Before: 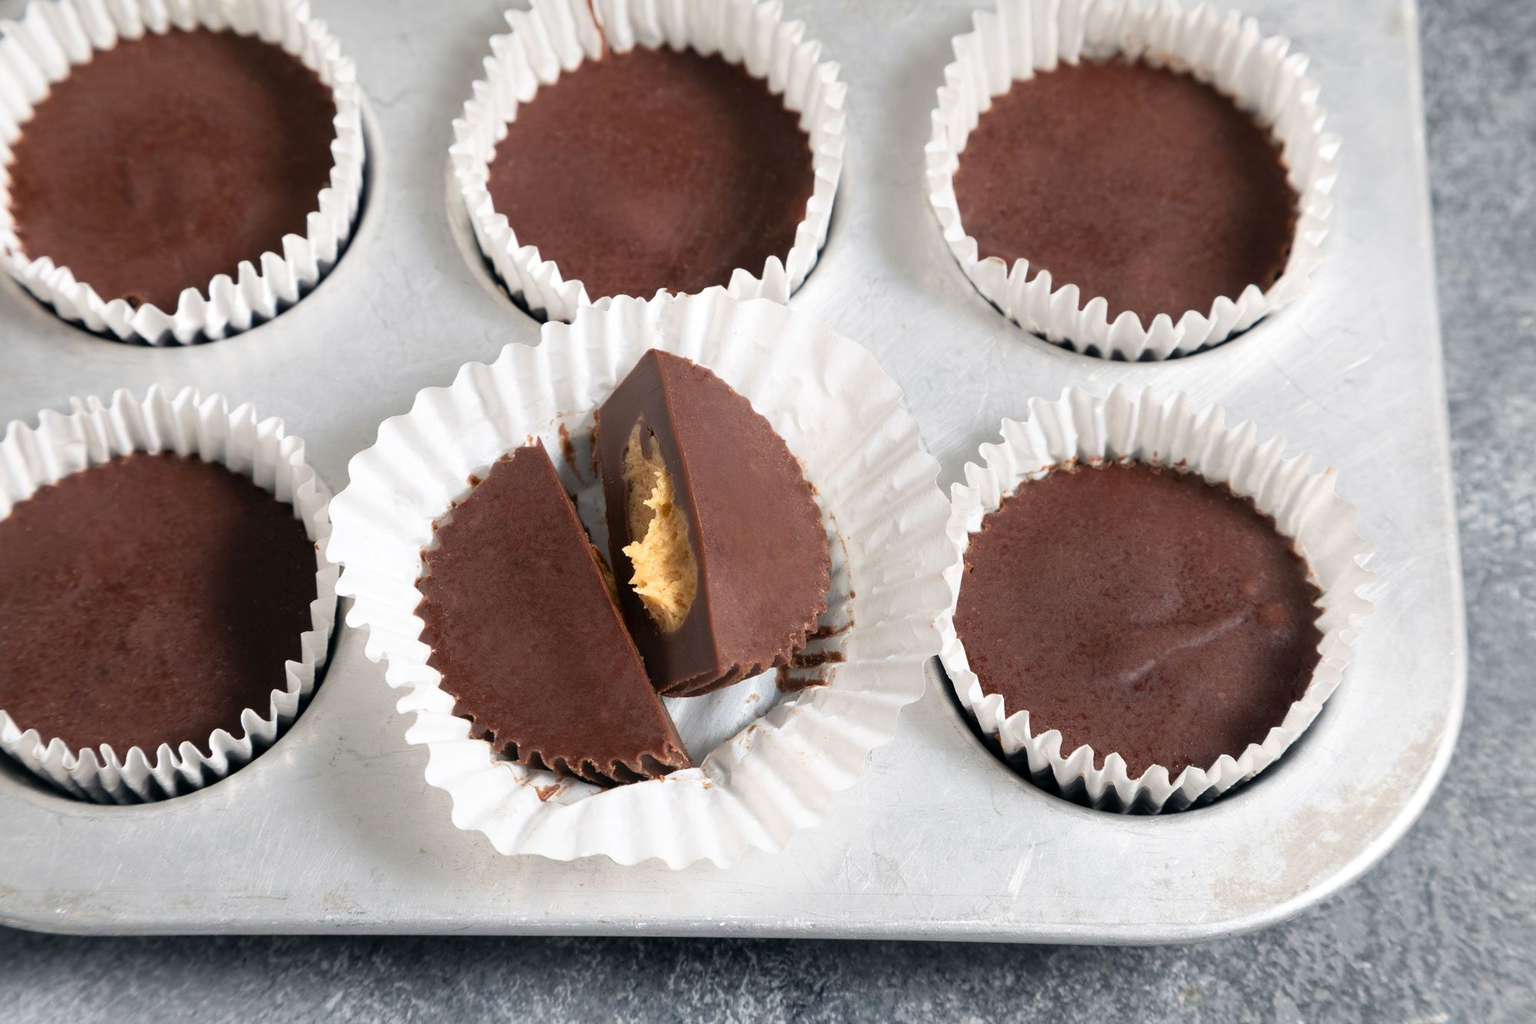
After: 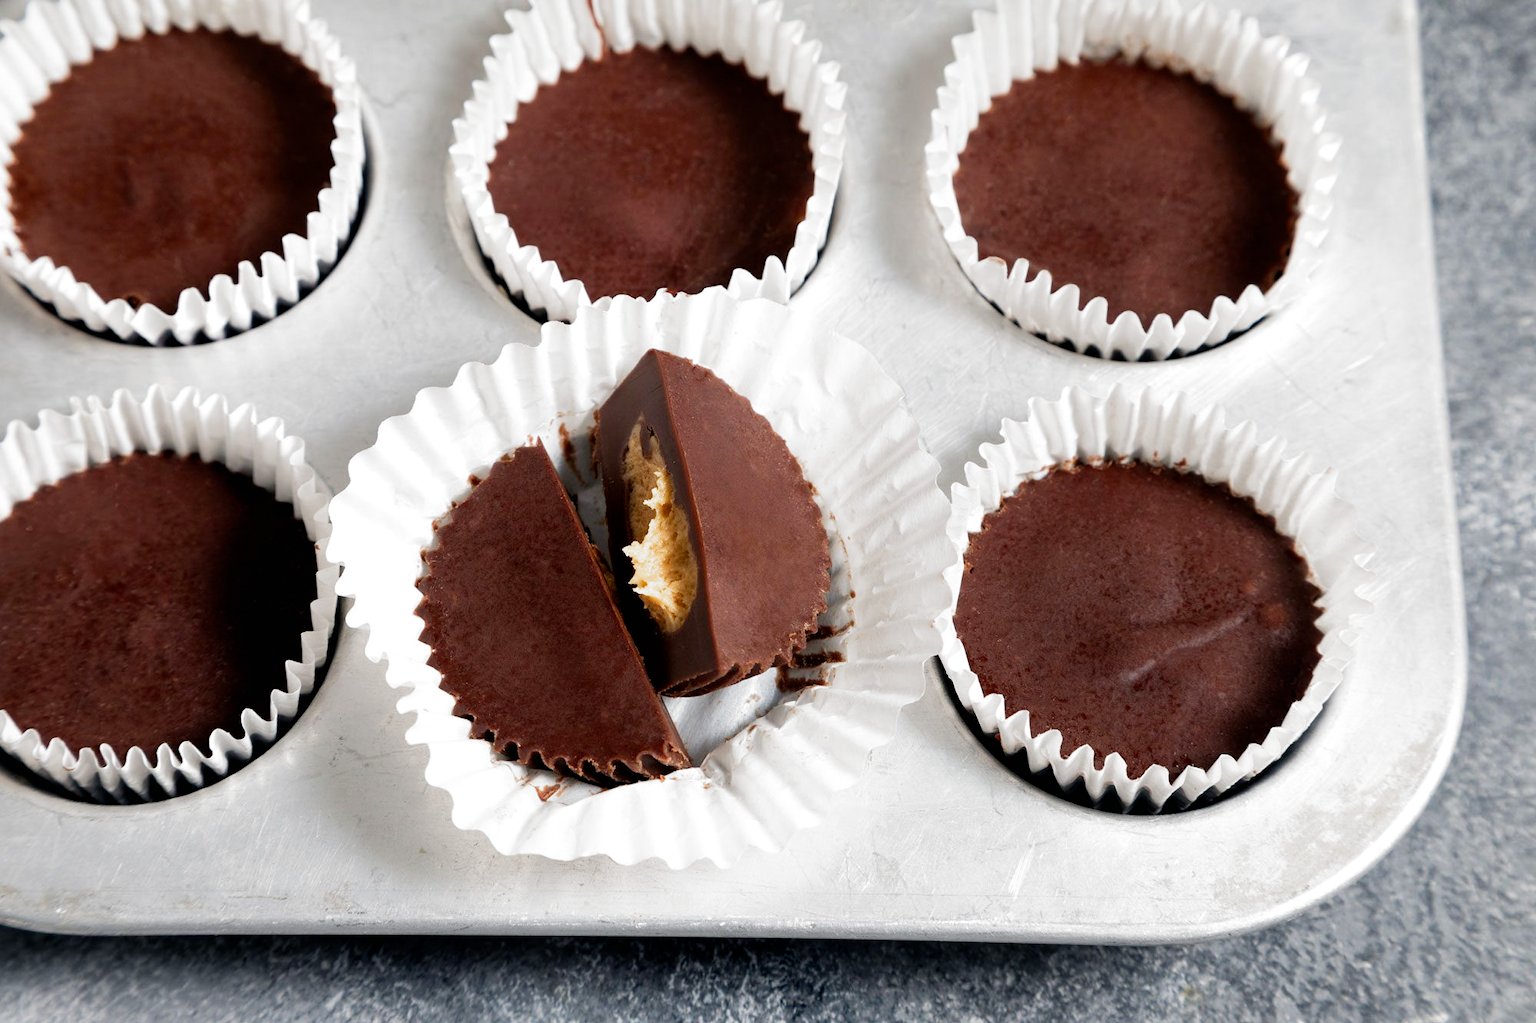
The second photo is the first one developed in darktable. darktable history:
exposure: exposure -0.153 EV, compensate highlight preservation false
filmic rgb: black relative exposure -8.18 EV, white relative exposure 2.2 EV, target white luminance 99.93%, hardness 7.05, latitude 75.68%, contrast 1.319, highlights saturation mix -1.99%, shadows ↔ highlights balance 29.88%, preserve chrominance no, color science v5 (2021), contrast in shadows safe, contrast in highlights safe
